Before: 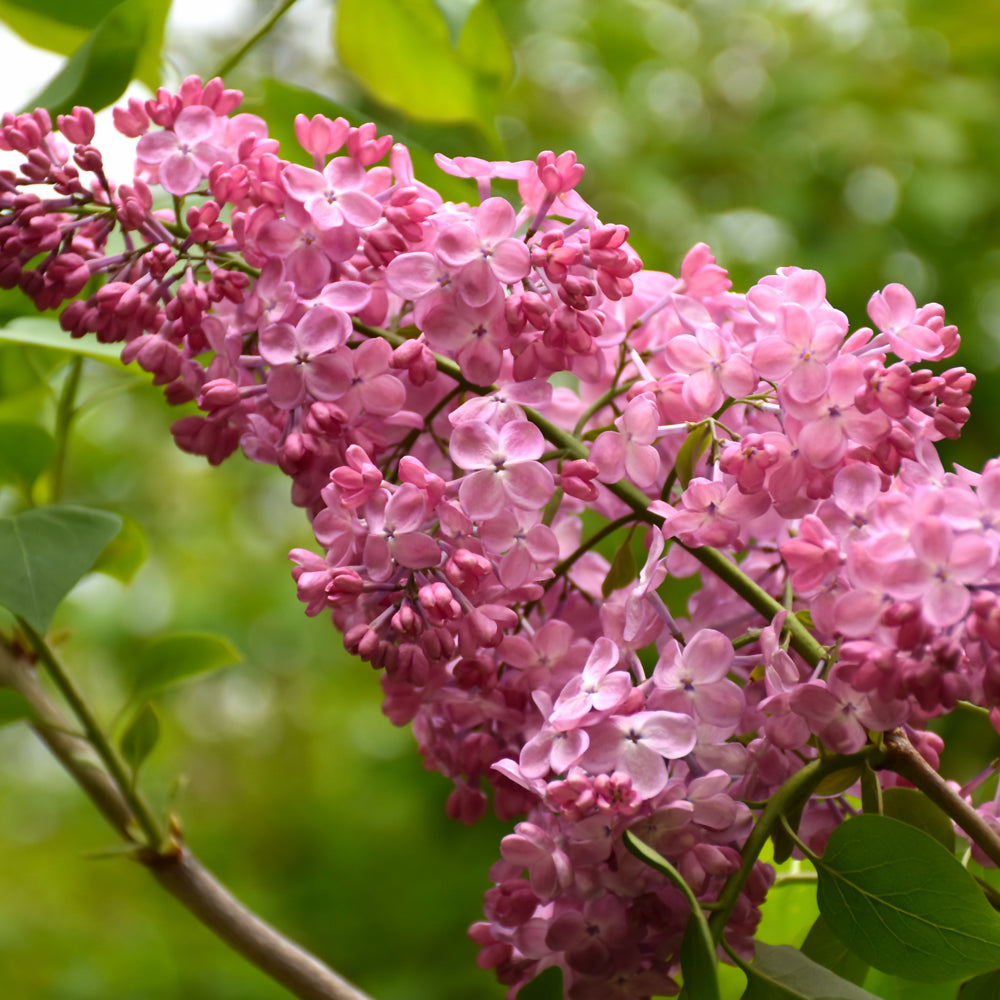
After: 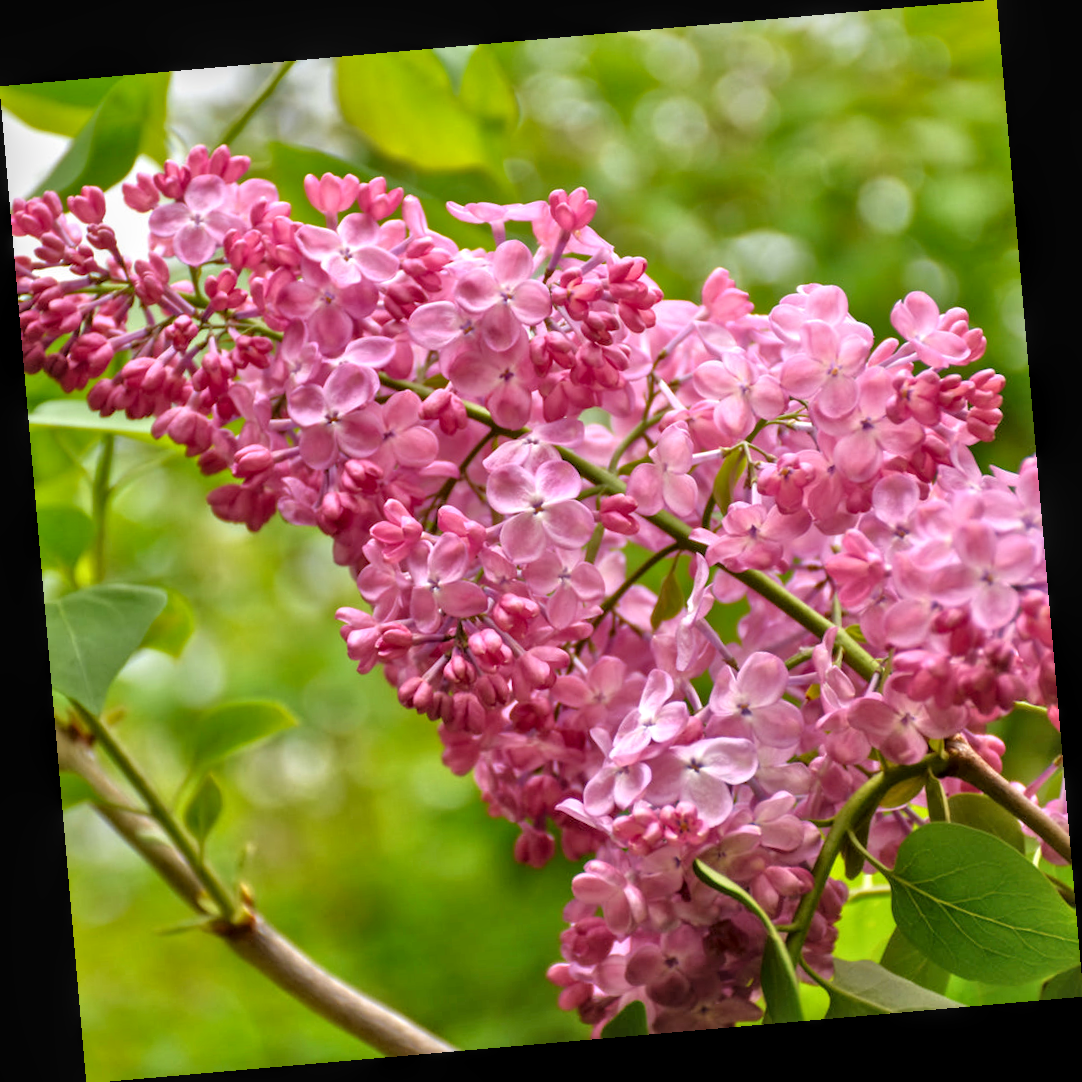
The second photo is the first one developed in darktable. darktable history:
local contrast: on, module defaults
rotate and perspective: rotation -4.98°, automatic cropping off
tone equalizer: -7 EV 0.15 EV, -6 EV 0.6 EV, -5 EV 1.15 EV, -4 EV 1.33 EV, -3 EV 1.15 EV, -2 EV 0.6 EV, -1 EV 0.15 EV, mask exposure compensation -0.5 EV
